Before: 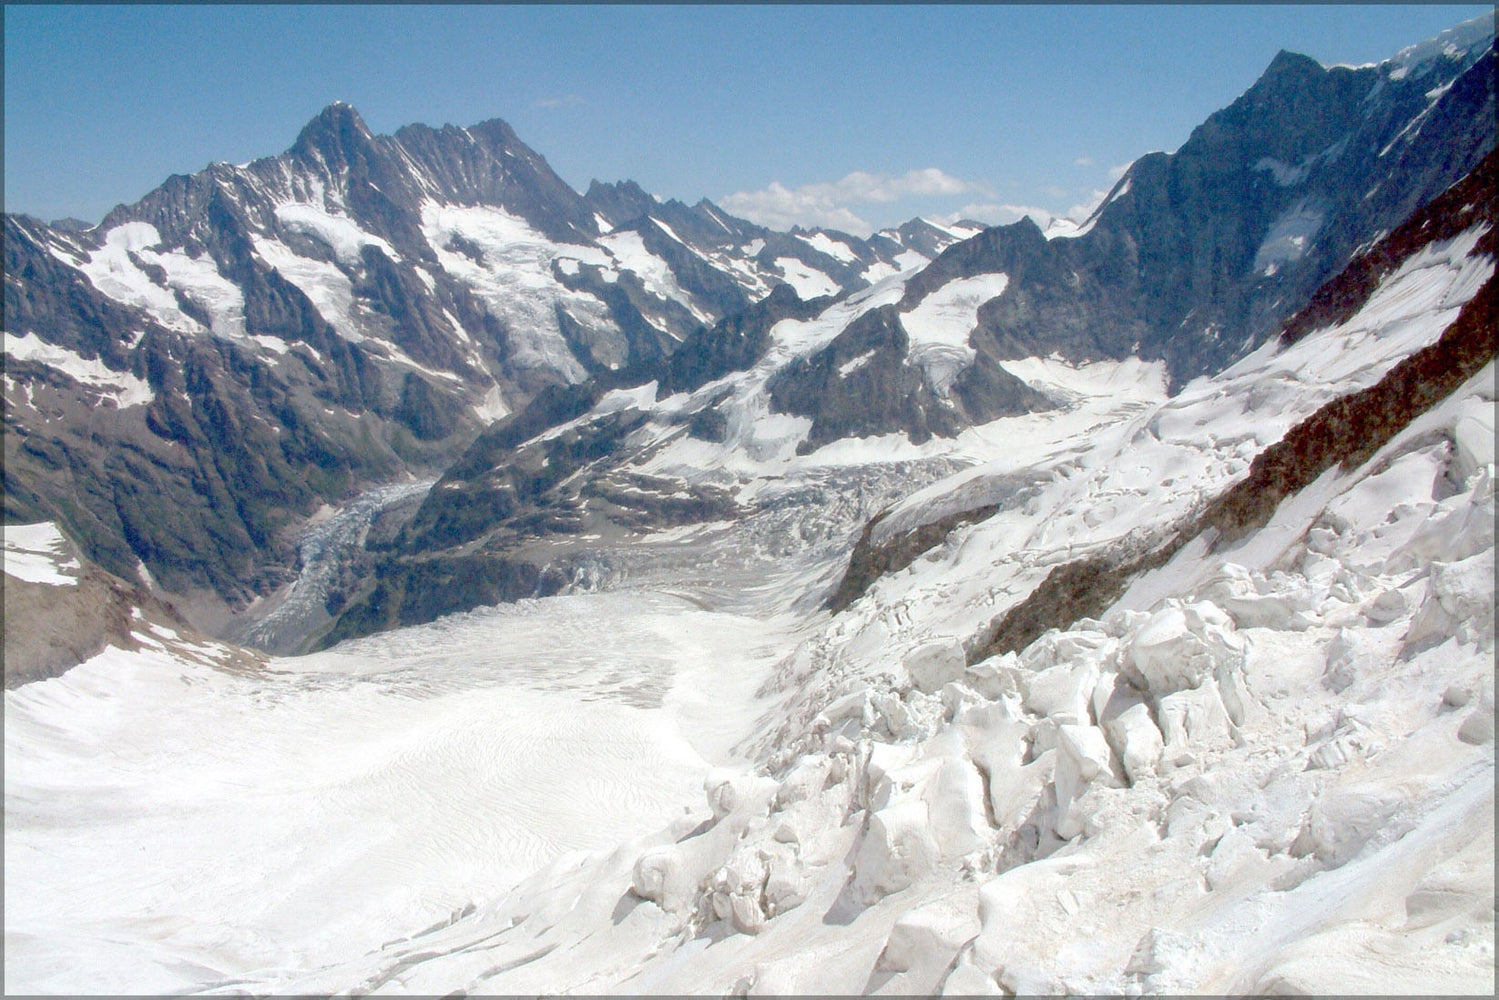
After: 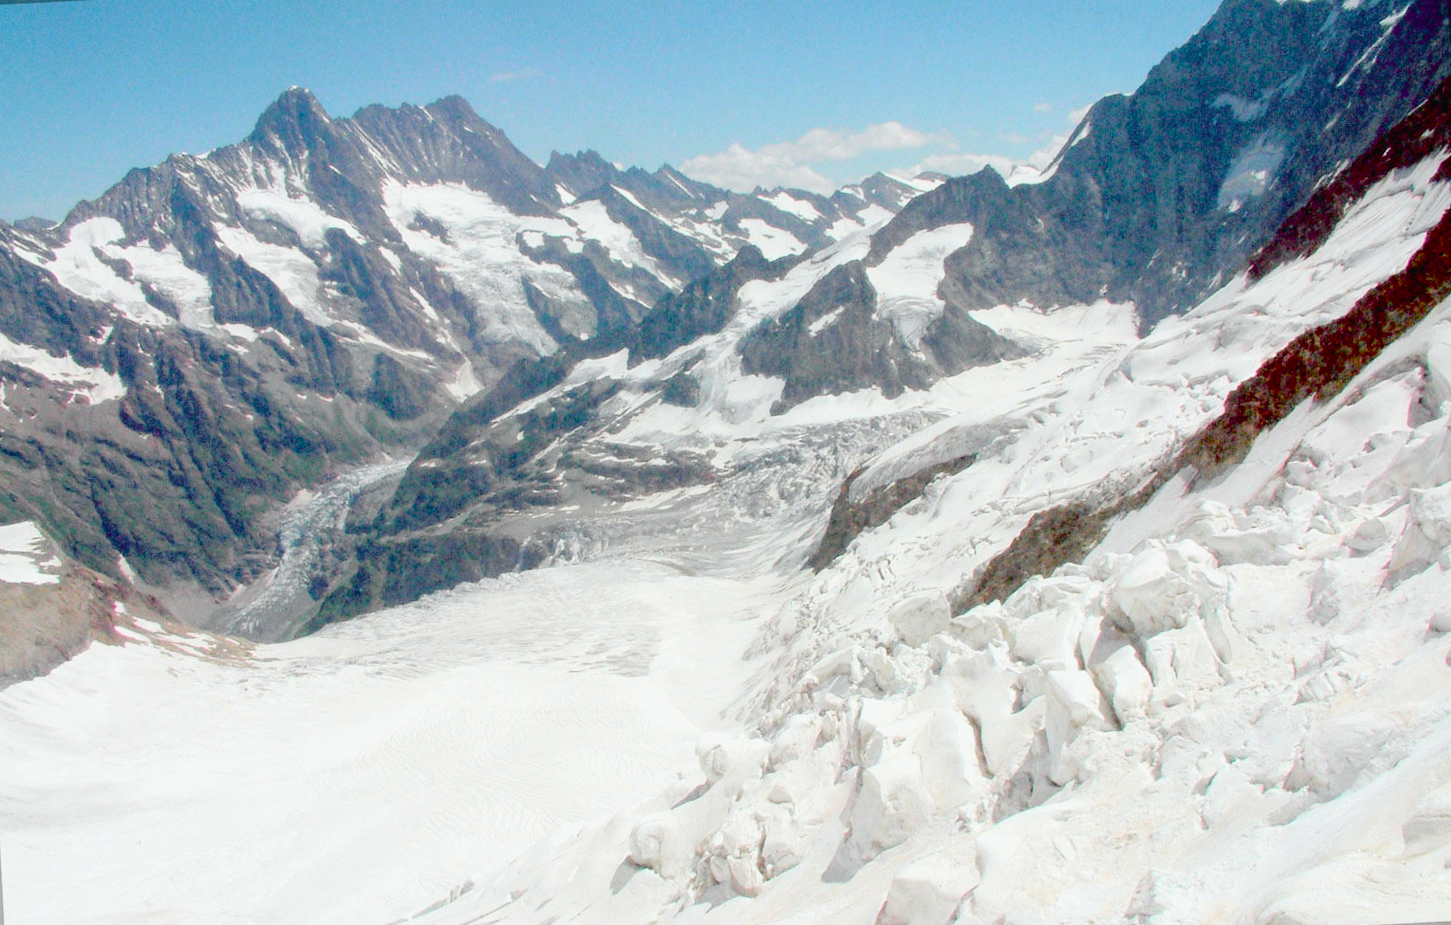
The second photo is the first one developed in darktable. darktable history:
tone curve: curves: ch0 [(0, 0.013) (0.137, 0.121) (0.326, 0.386) (0.489, 0.573) (0.663, 0.749) (0.854, 0.897) (1, 0.974)]; ch1 [(0, 0) (0.366, 0.367) (0.475, 0.453) (0.494, 0.493) (0.504, 0.497) (0.544, 0.579) (0.562, 0.619) (0.622, 0.694) (1, 1)]; ch2 [(0, 0) (0.333, 0.346) (0.375, 0.375) (0.424, 0.43) (0.476, 0.492) (0.502, 0.503) (0.533, 0.541) (0.572, 0.615) (0.605, 0.656) (0.641, 0.709) (1, 1)], color space Lab, independent channels, preserve colors none
rotate and perspective: rotation -3°, crop left 0.031, crop right 0.968, crop top 0.07, crop bottom 0.93
